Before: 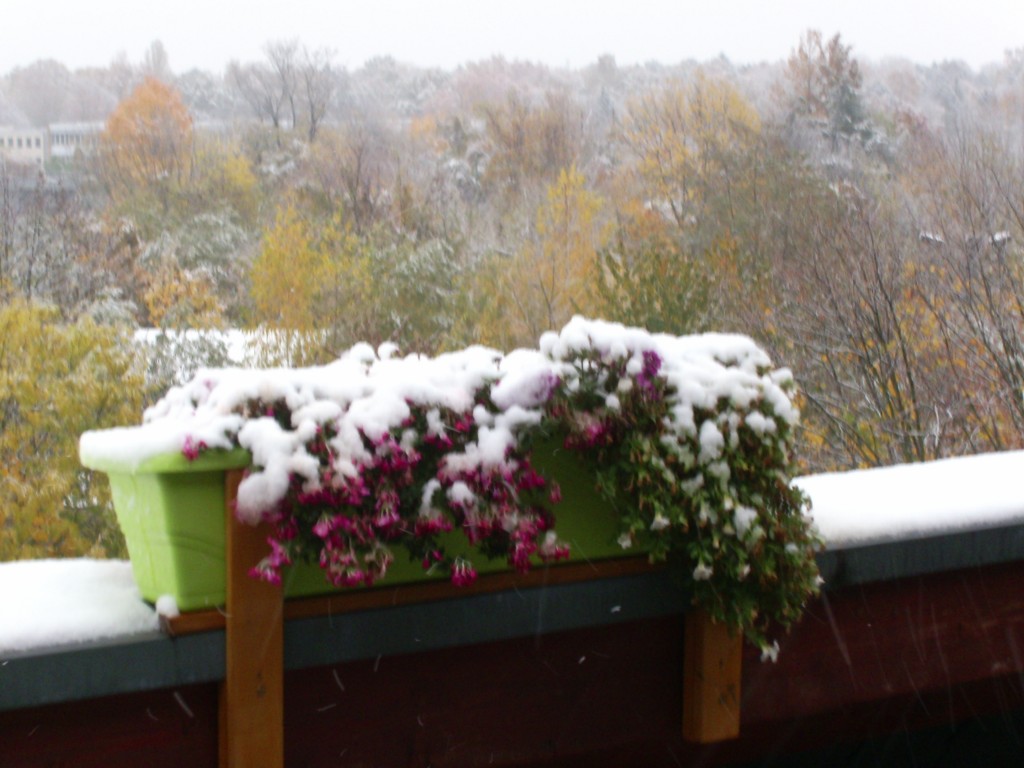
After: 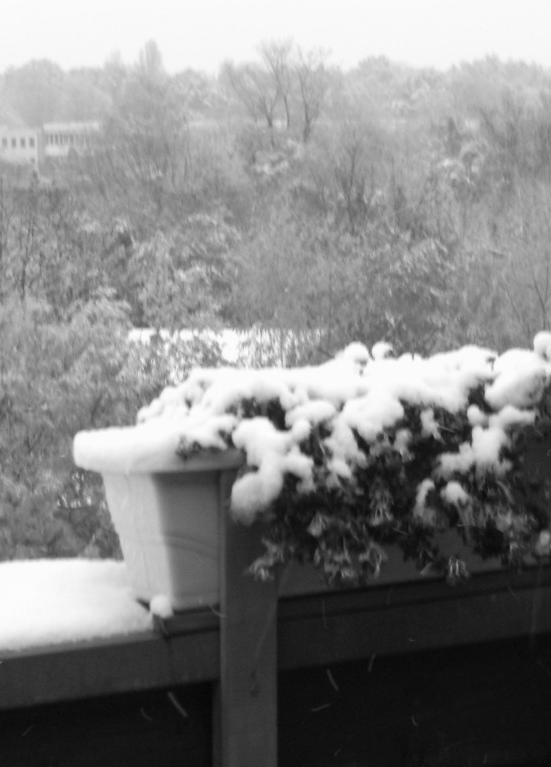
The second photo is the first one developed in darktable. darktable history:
monochrome: on, module defaults
crop: left 0.587%, right 45.588%, bottom 0.086%
white balance: red 0.924, blue 1.095
